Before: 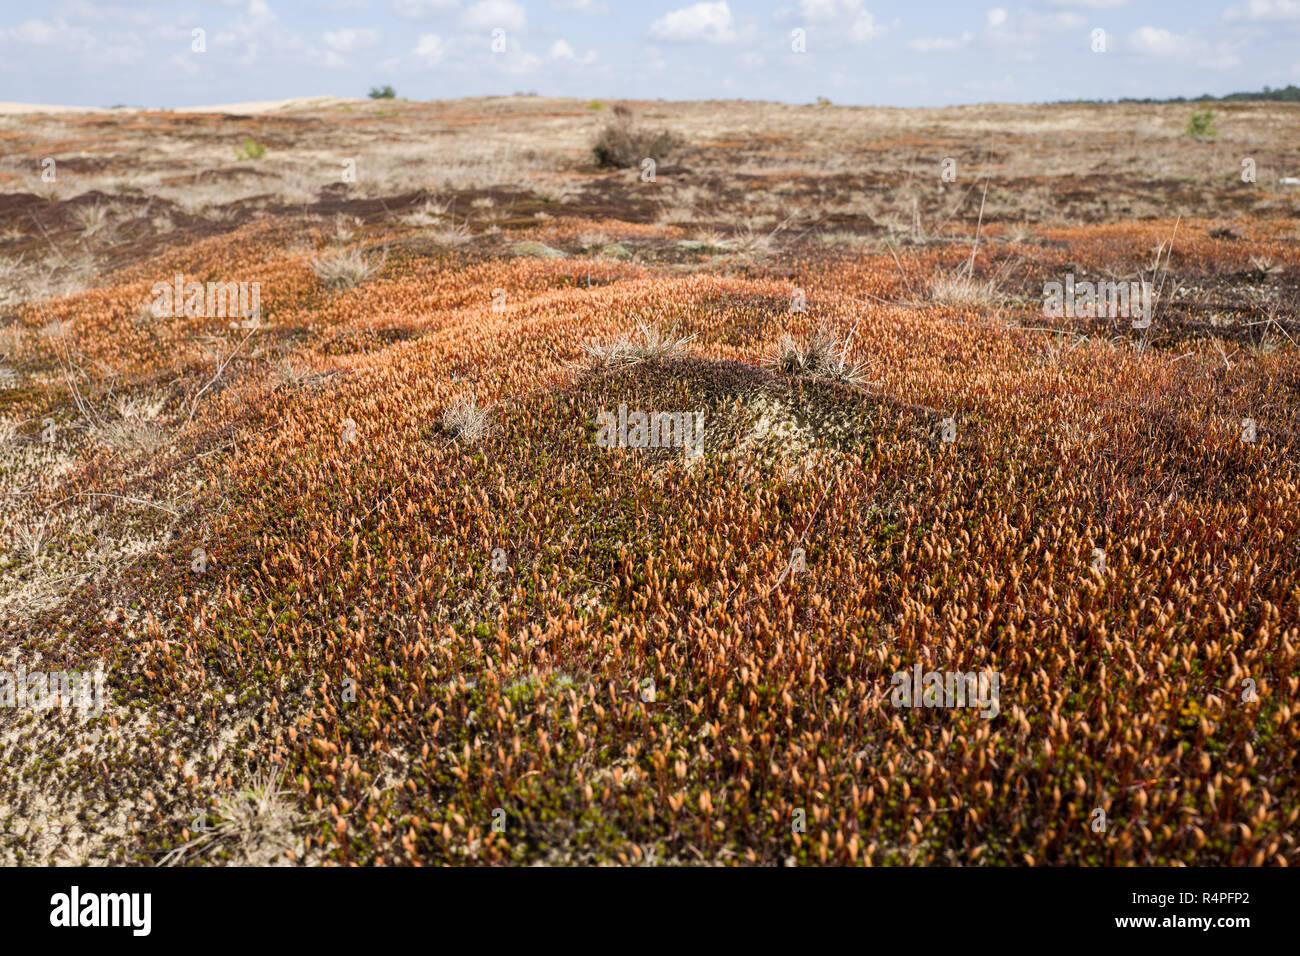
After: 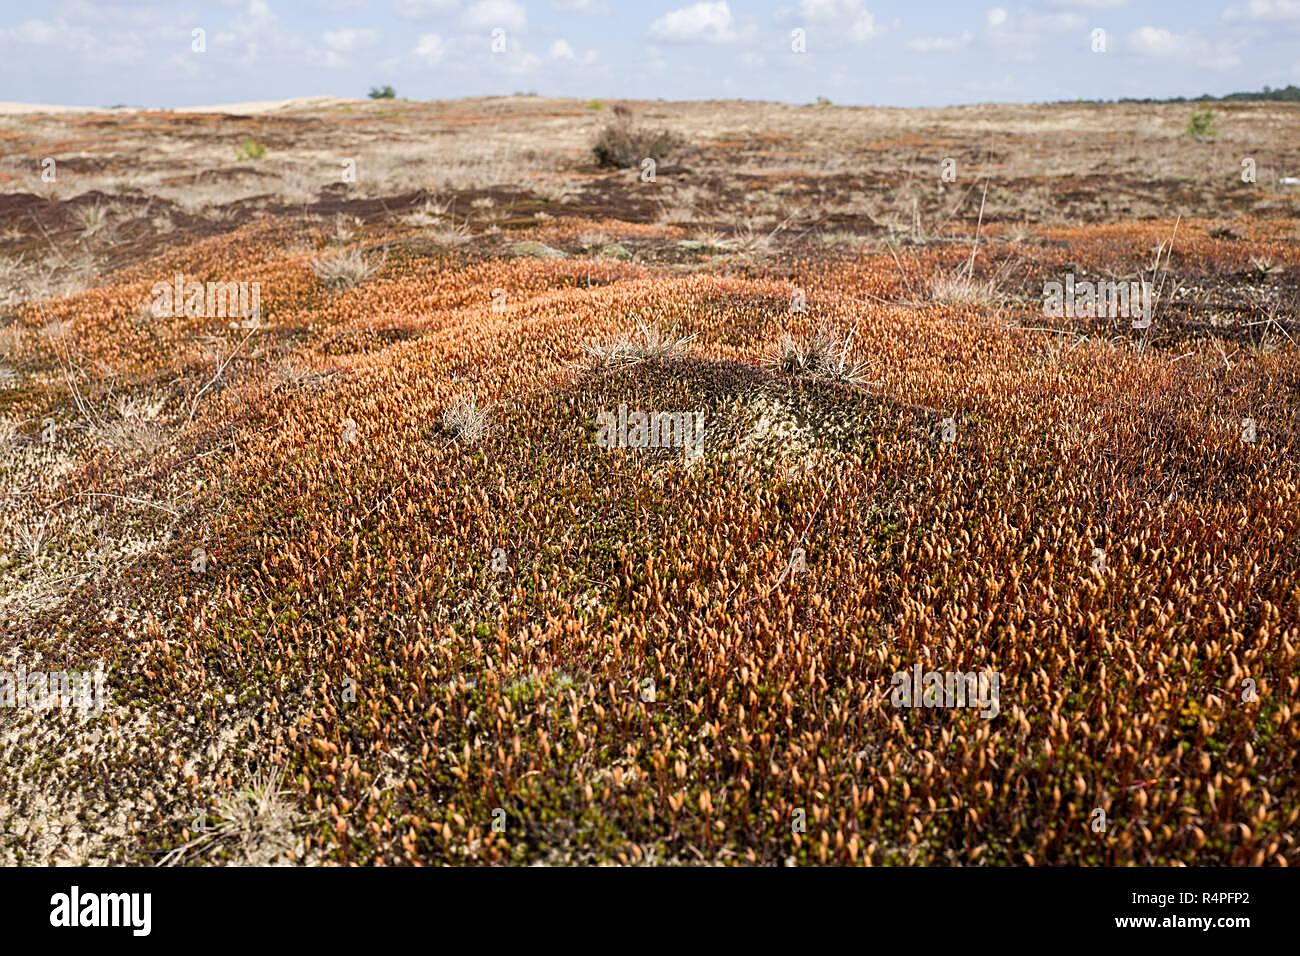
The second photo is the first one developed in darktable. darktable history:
sharpen: amount 0.561
